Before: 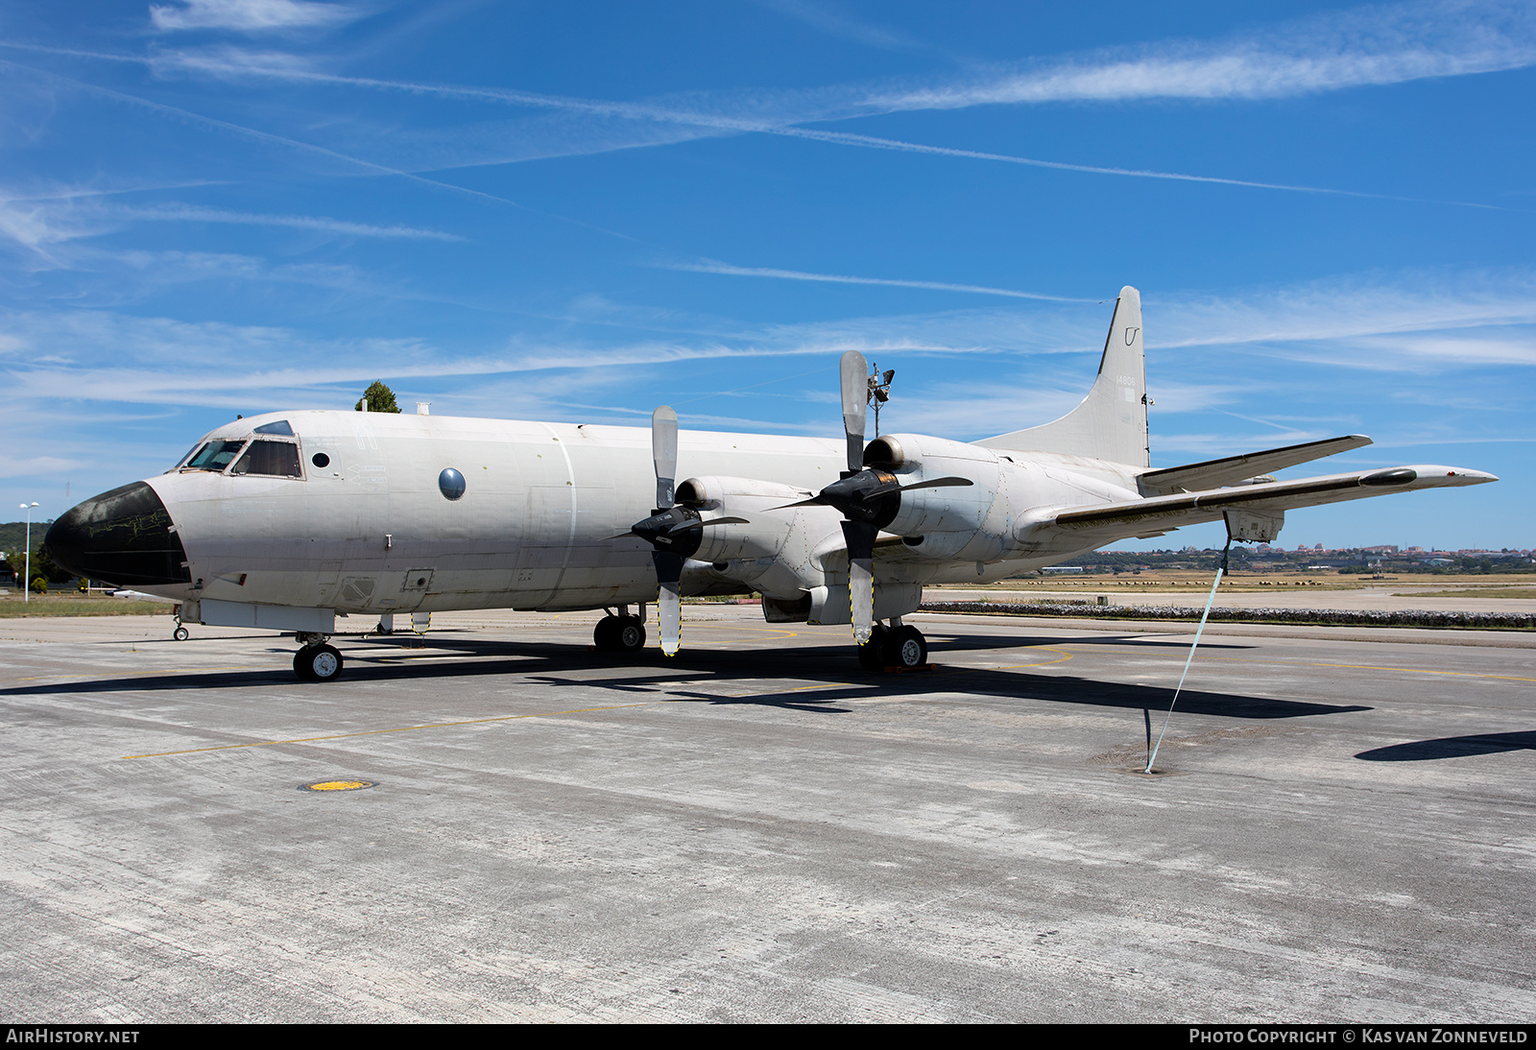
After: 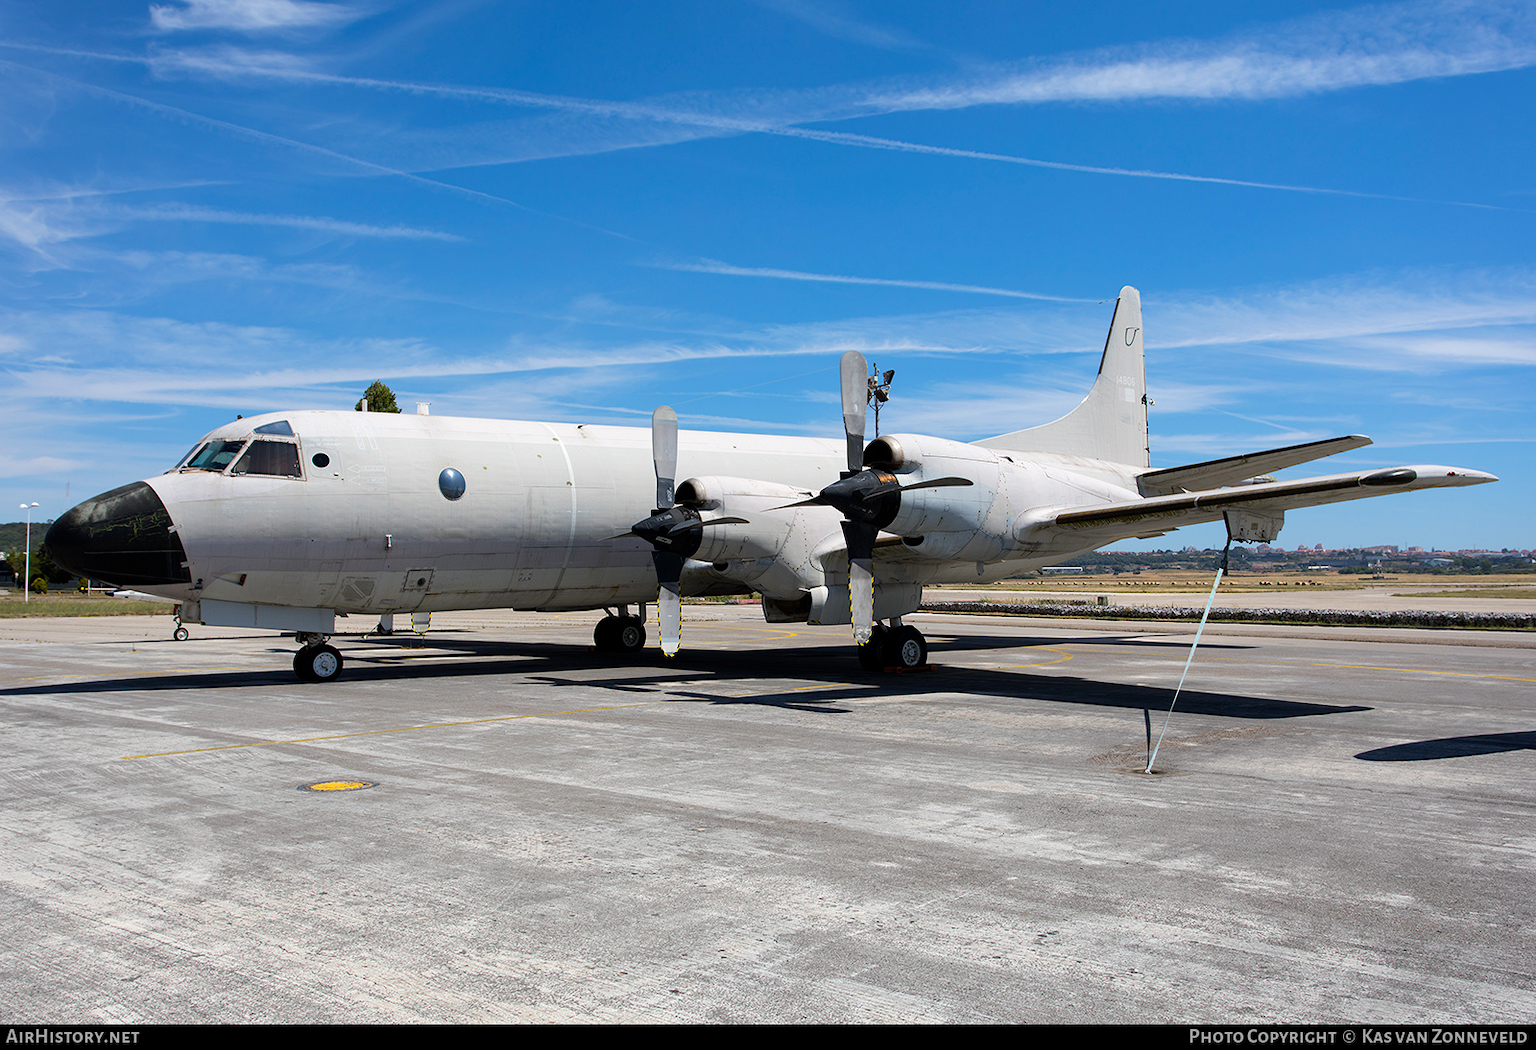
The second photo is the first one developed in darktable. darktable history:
contrast brightness saturation: saturation 0.099
